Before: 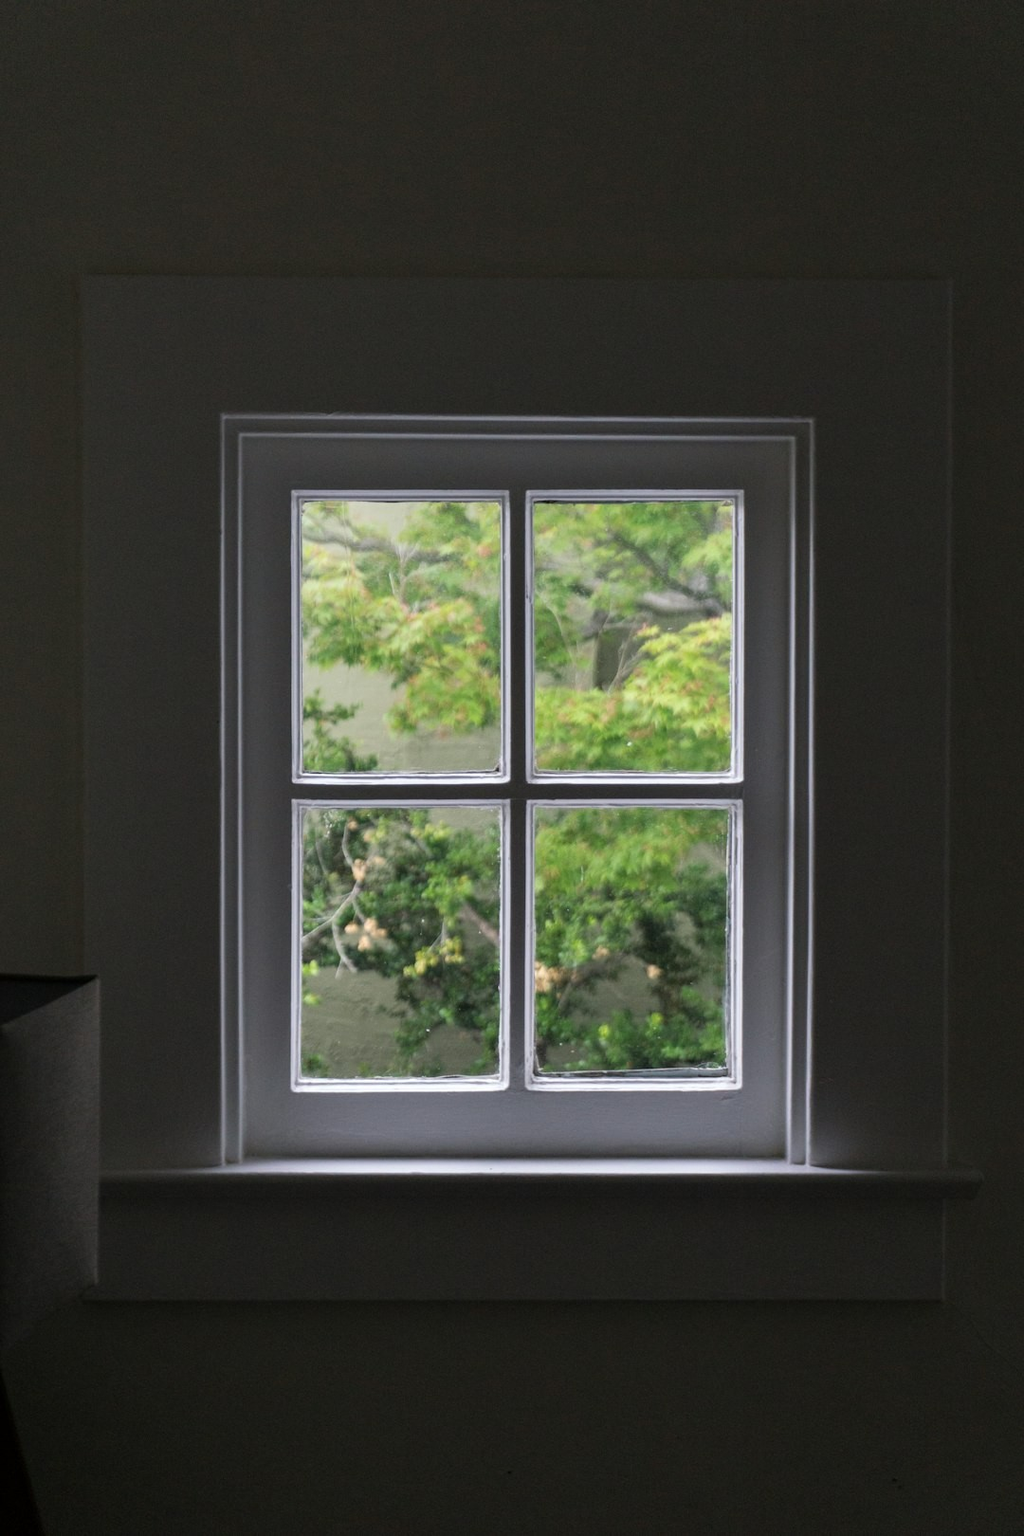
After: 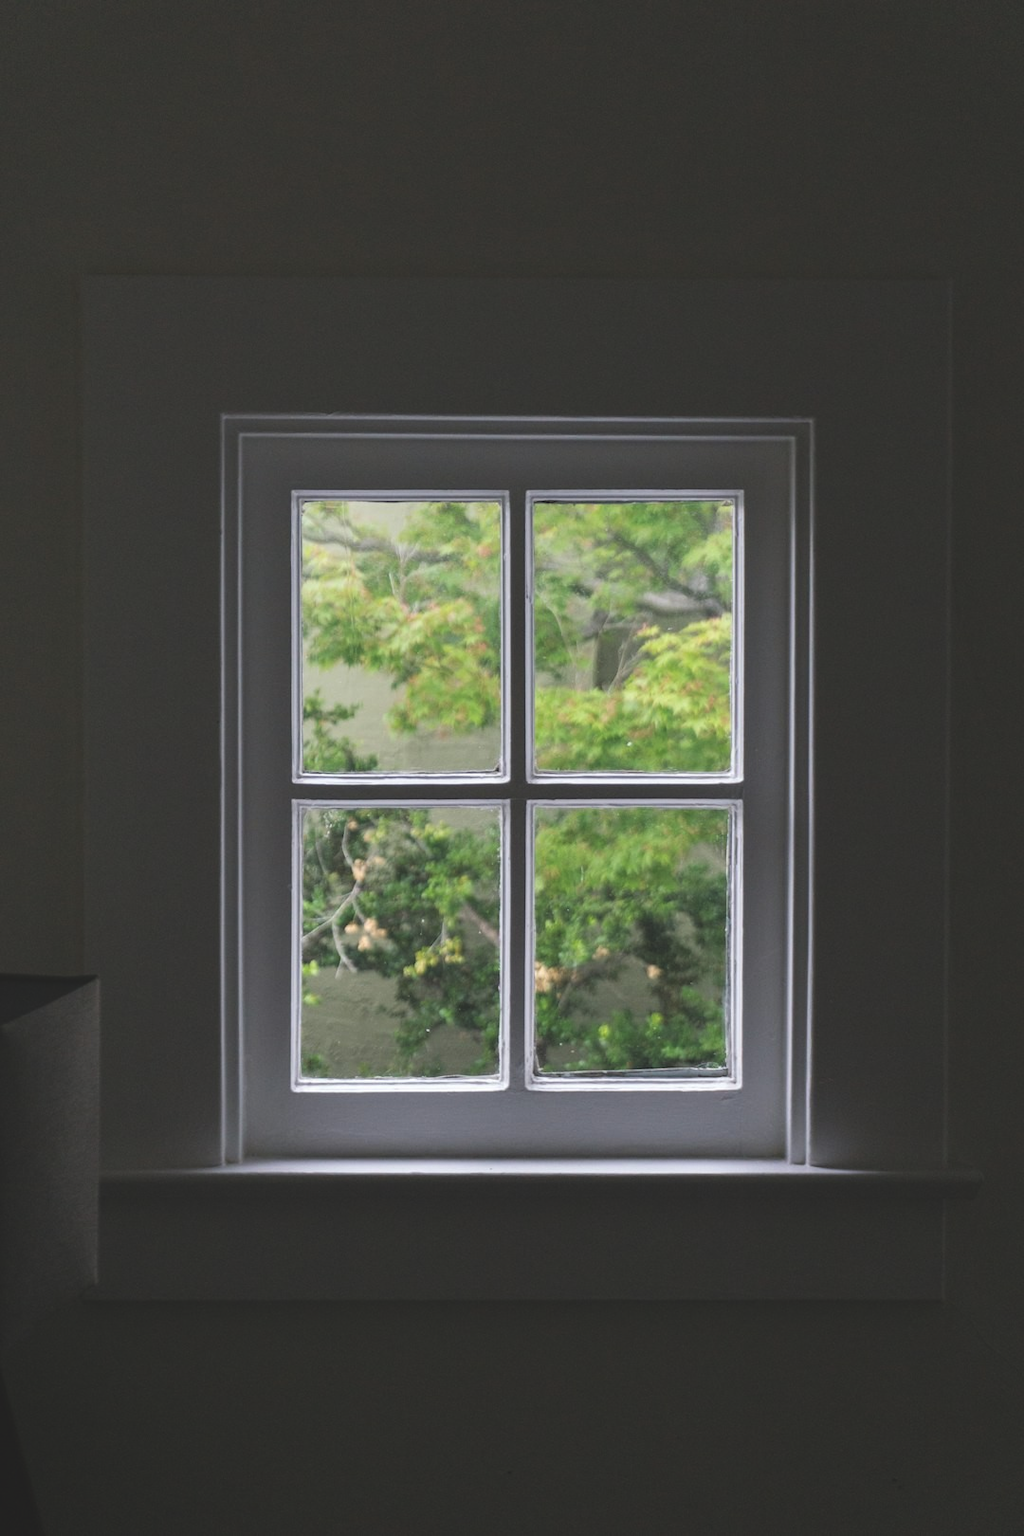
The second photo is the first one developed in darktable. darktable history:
exposure: black level correction -0.015, compensate highlight preservation false
local contrast: mode bilateral grid, contrast 100, coarseness 100, detail 91%, midtone range 0.2
